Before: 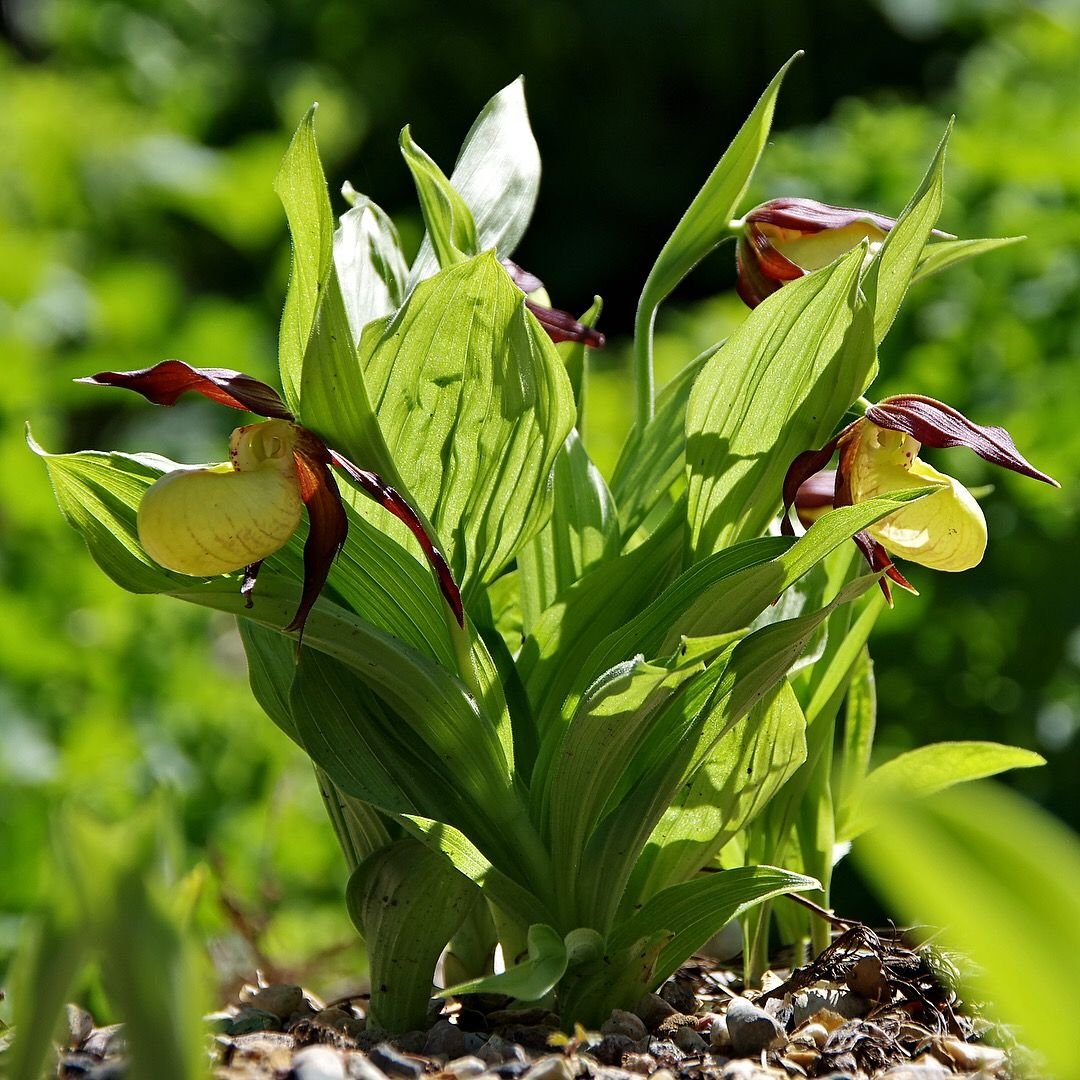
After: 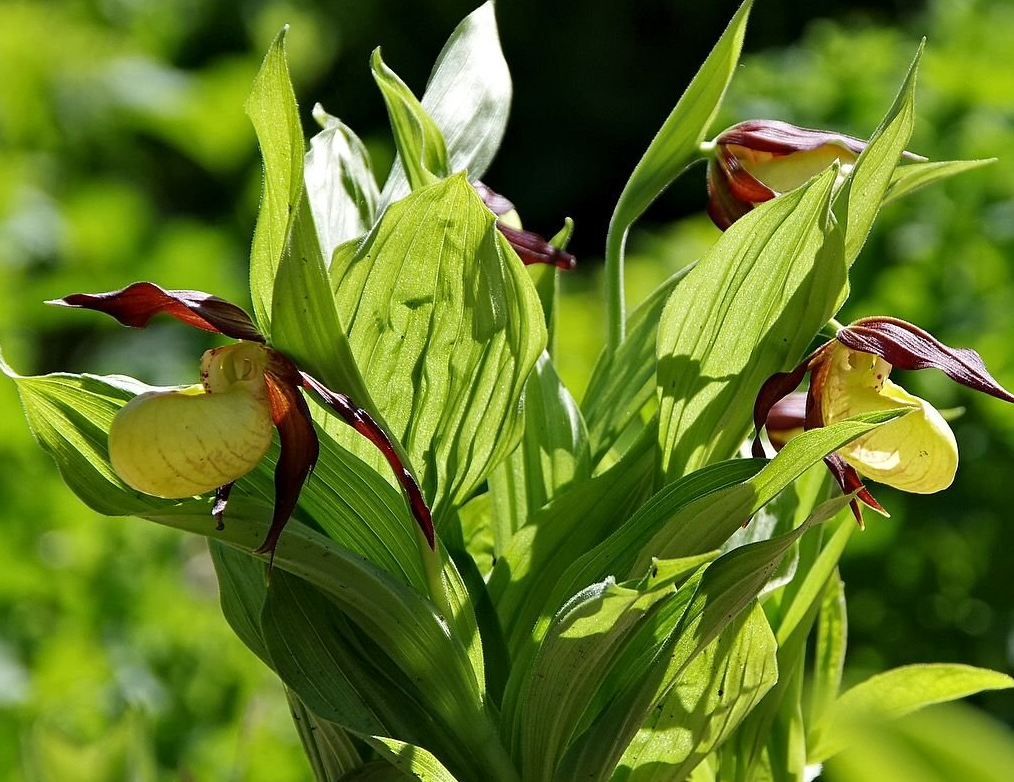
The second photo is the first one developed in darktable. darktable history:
local contrast: mode bilateral grid, contrast 10, coarseness 25, detail 115%, midtone range 0.2
crop: left 2.749%, top 7.271%, right 3.36%, bottom 20.272%
